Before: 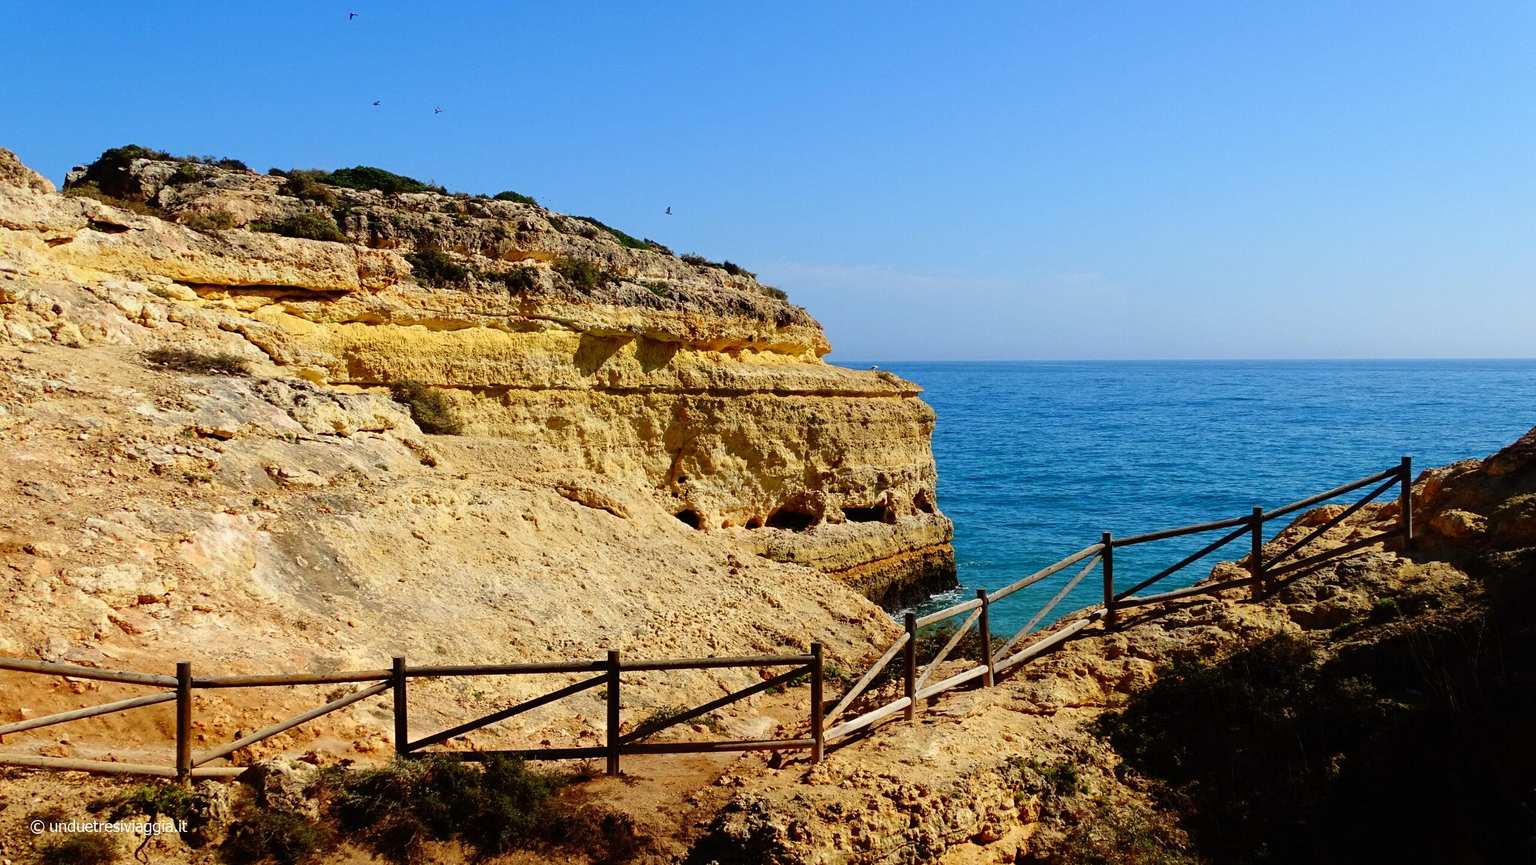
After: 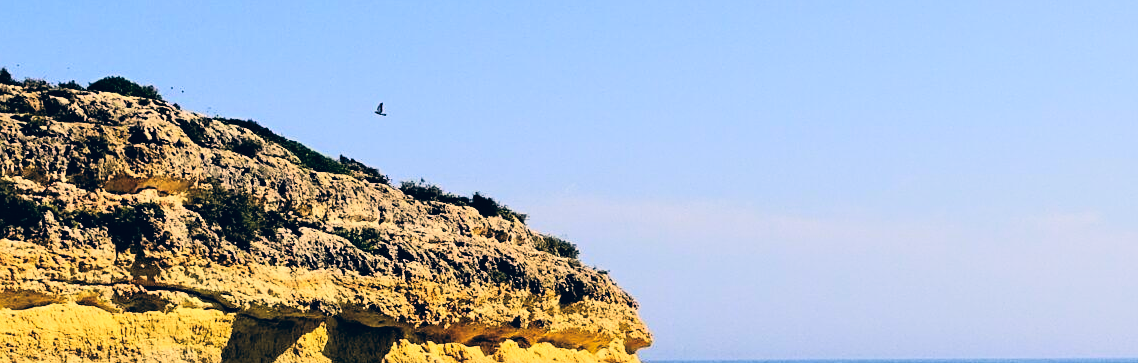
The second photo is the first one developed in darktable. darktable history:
levels: levels [0, 0.618, 1]
exposure: exposure 0.085 EV, compensate highlight preservation false
sharpen: amount 0.217
contrast brightness saturation: brightness 0.122
crop: left 28.691%, top 16.817%, right 26.84%, bottom 57.955%
tone curve: curves: ch0 [(0, 0) (0.187, 0.12) (0.392, 0.438) (0.704, 0.86) (0.858, 0.938) (1, 0.981)]; ch1 [(0, 0) (0.402, 0.36) (0.476, 0.456) (0.498, 0.501) (0.518, 0.521) (0.58, 0.598) (0.619, 0.663) (0.692, 0.744) (1, 1)]; ch2 [(0, 0) (0.427, 0.417) (0.483, 0.481) (0.503, 0.503) (0.526, 0.53) (0.563, 0.585) (0.626, 0.703) (0.699, 0.753) (0.997, 0.858)], color space Lab, linked channels, preserve colors none
color correction: highlights a* 10.31, highlights b* 14.4, shadows a* -10.03, shadows b* -15.07
color zones: curves: ch0 [(0, 0.5) (0.143, 0.5) (0.286, 0.5) (0.429, 0.5) (0.571, 0.5) (0.714, 0.476) (0.857, 0.5) (1, 0.5)]; ch2 [(0, 0.5) (0.143, 0.5) (0.286, 0.5) (0.429, 0.5) (0.571, 0.5) (0.714, 0.487) (0.857, 0.5) (1, 0.5)]
